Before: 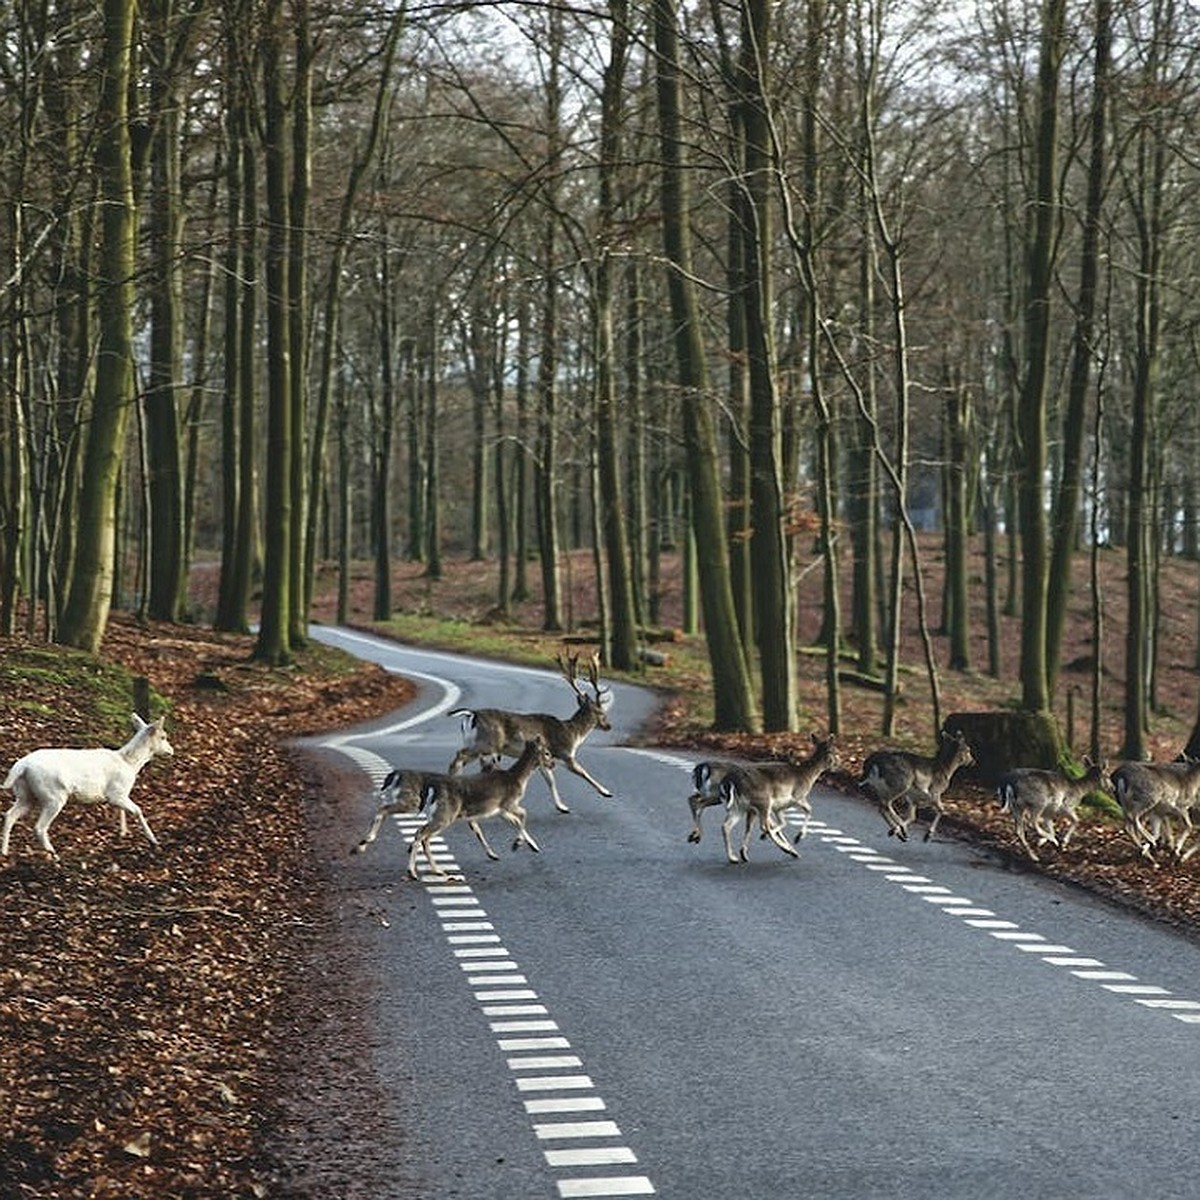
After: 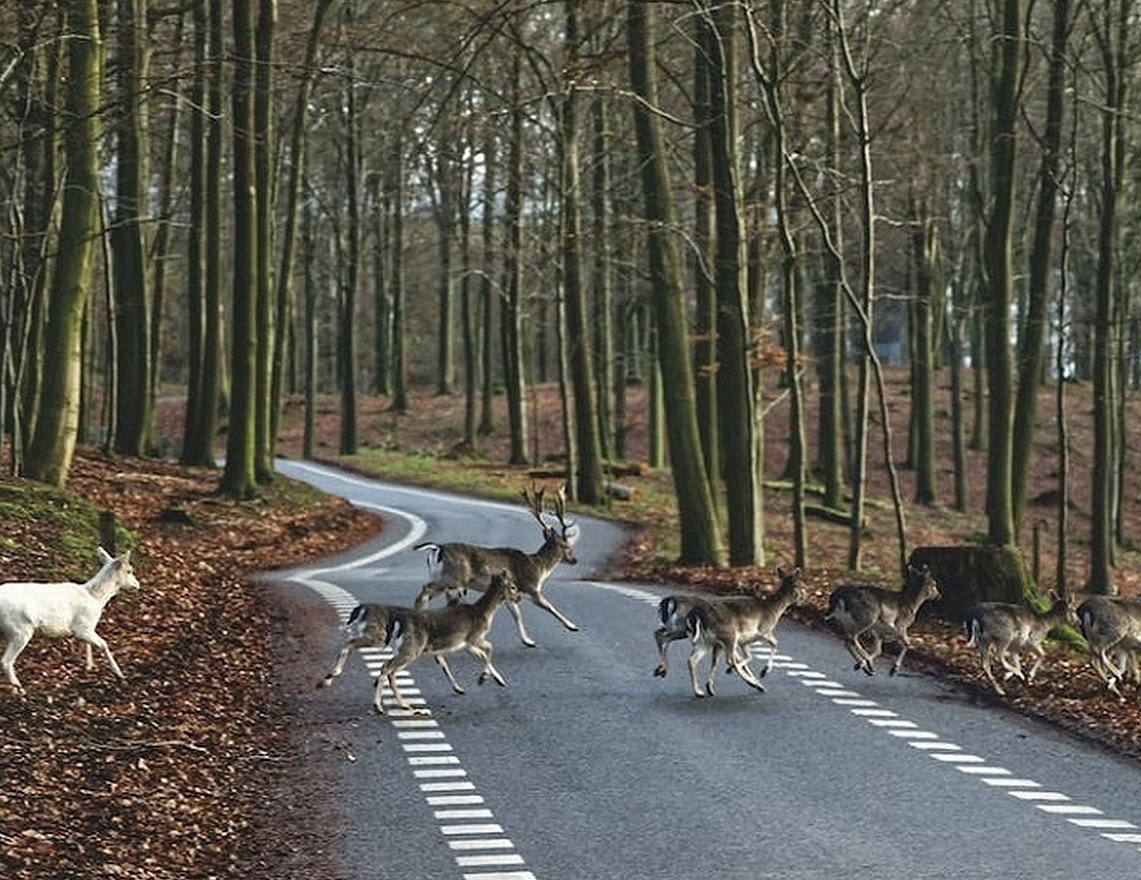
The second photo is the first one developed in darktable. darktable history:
crop and rotate: left 2.845%, top 13.881%, right 2.041%, bottom 12.729%
